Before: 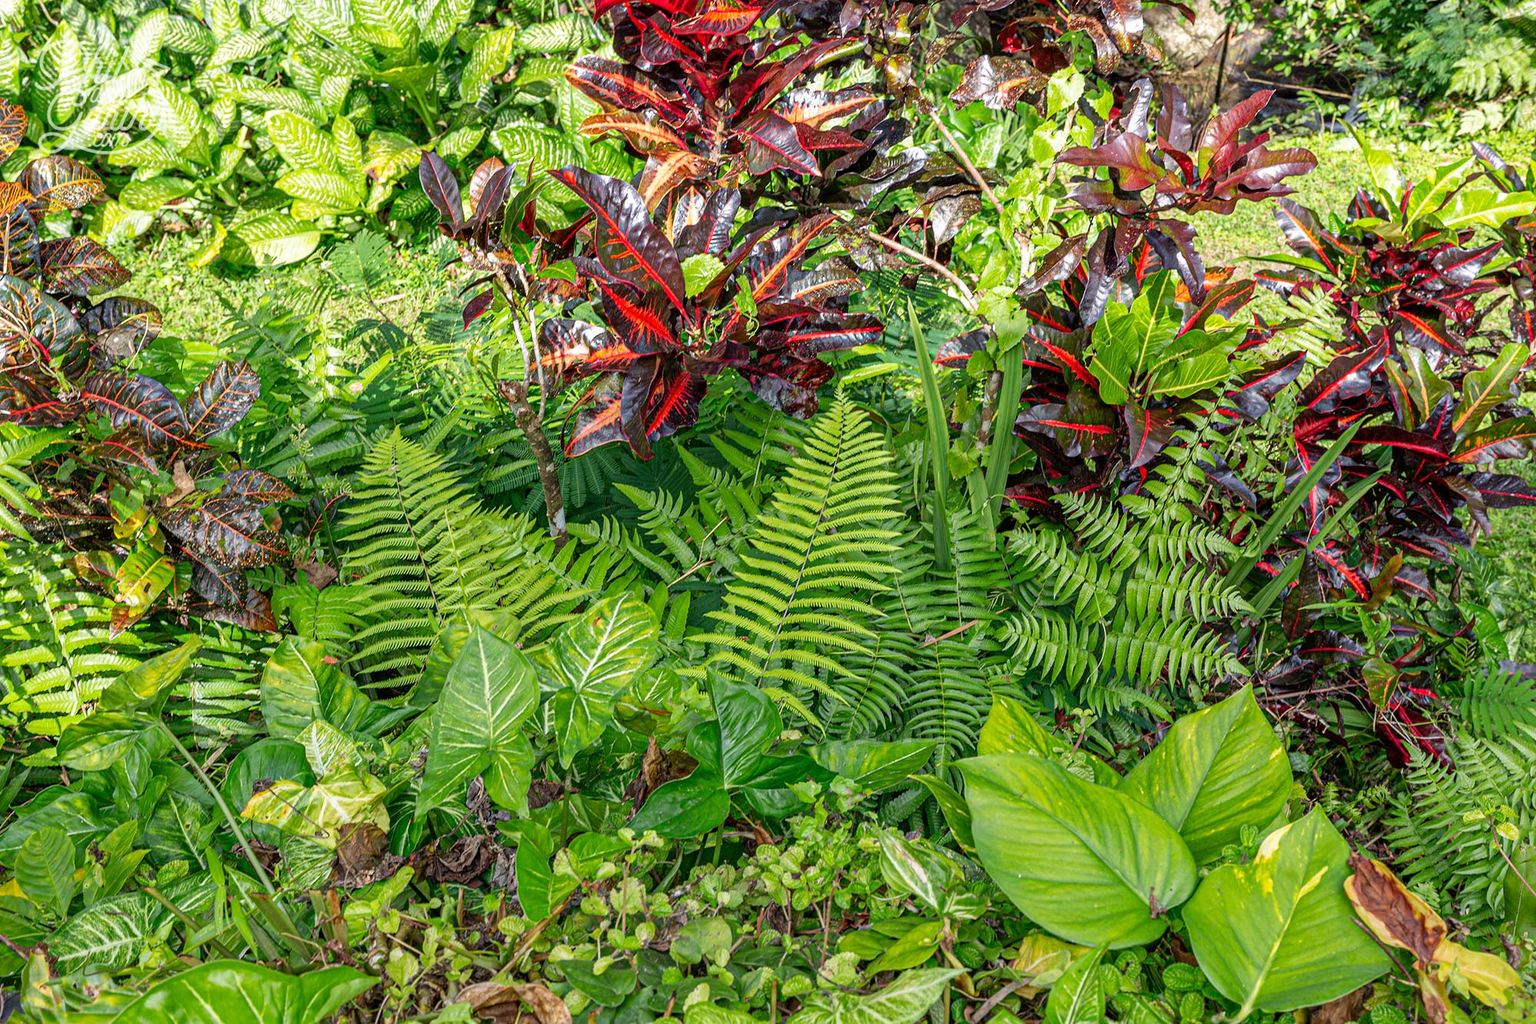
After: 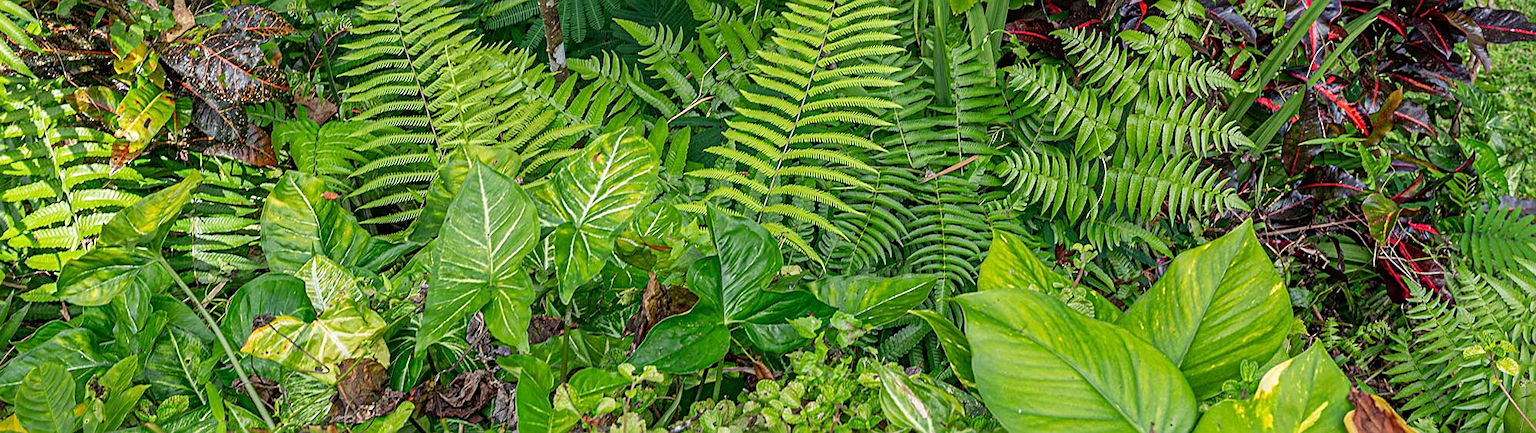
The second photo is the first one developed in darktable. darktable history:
sharpen: on, module defaults
crop: top 45.41%, bottom 12.204%
